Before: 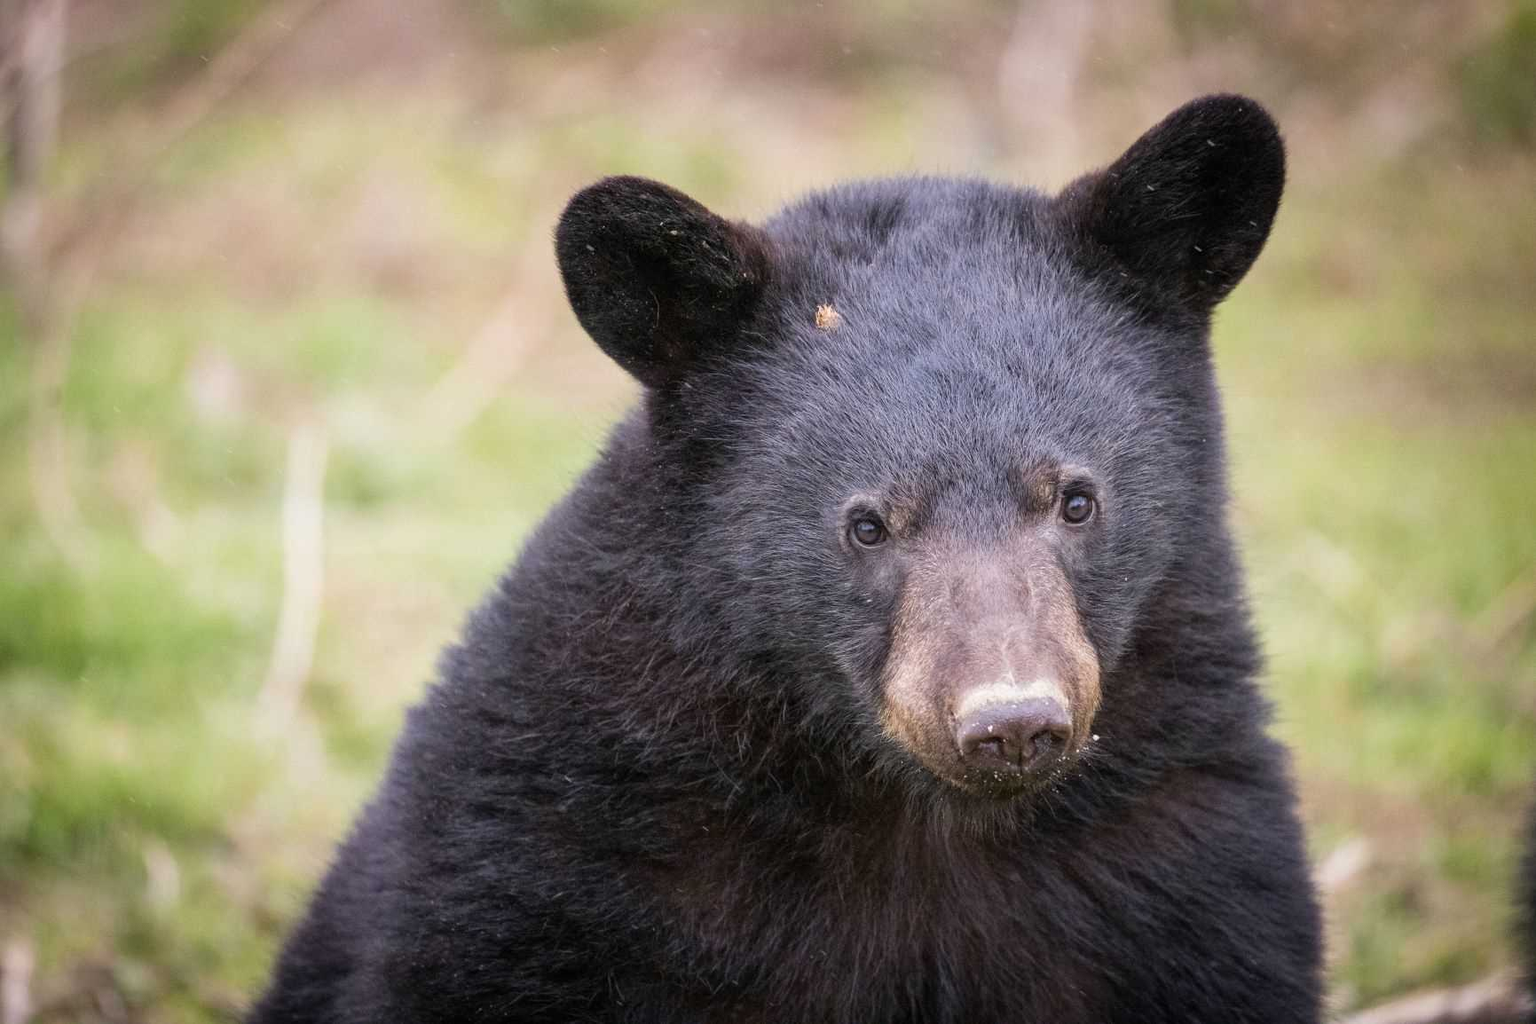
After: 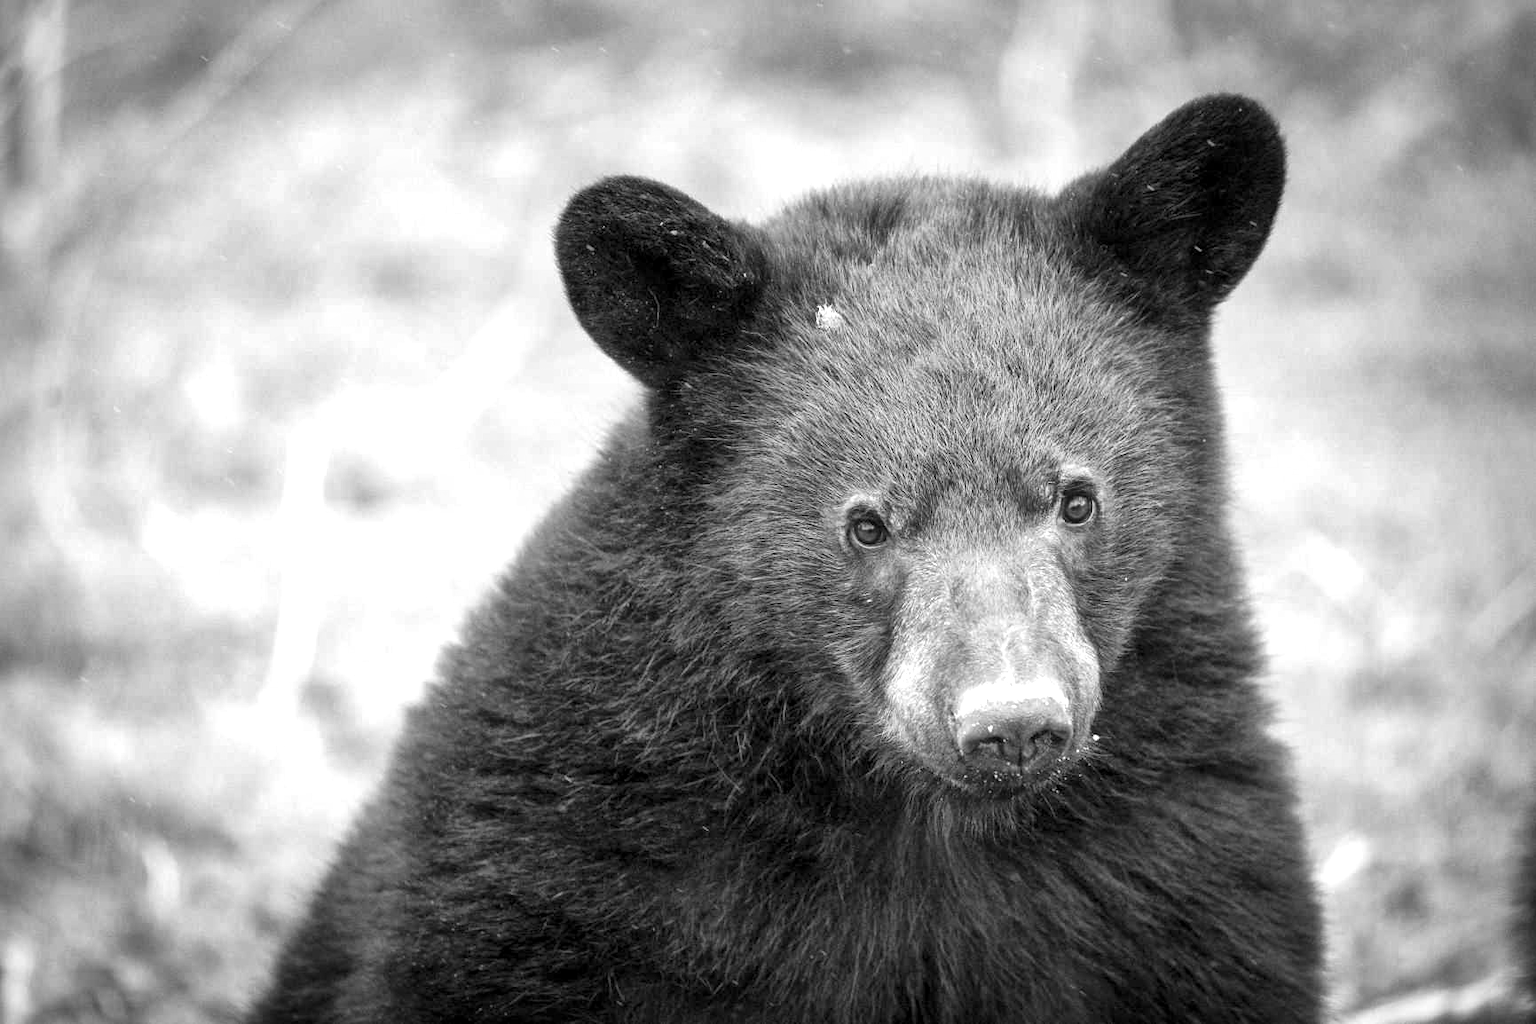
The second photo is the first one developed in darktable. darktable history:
monochrome: size 3.1
local contrast: mode bilateral grid, contrast 20, coarseness 50, detail 150%, midtone range 0.2
exposure: black level correction 0, exposure 0.6 EV, compensate exposure bias true, compensate highlight preservation false
